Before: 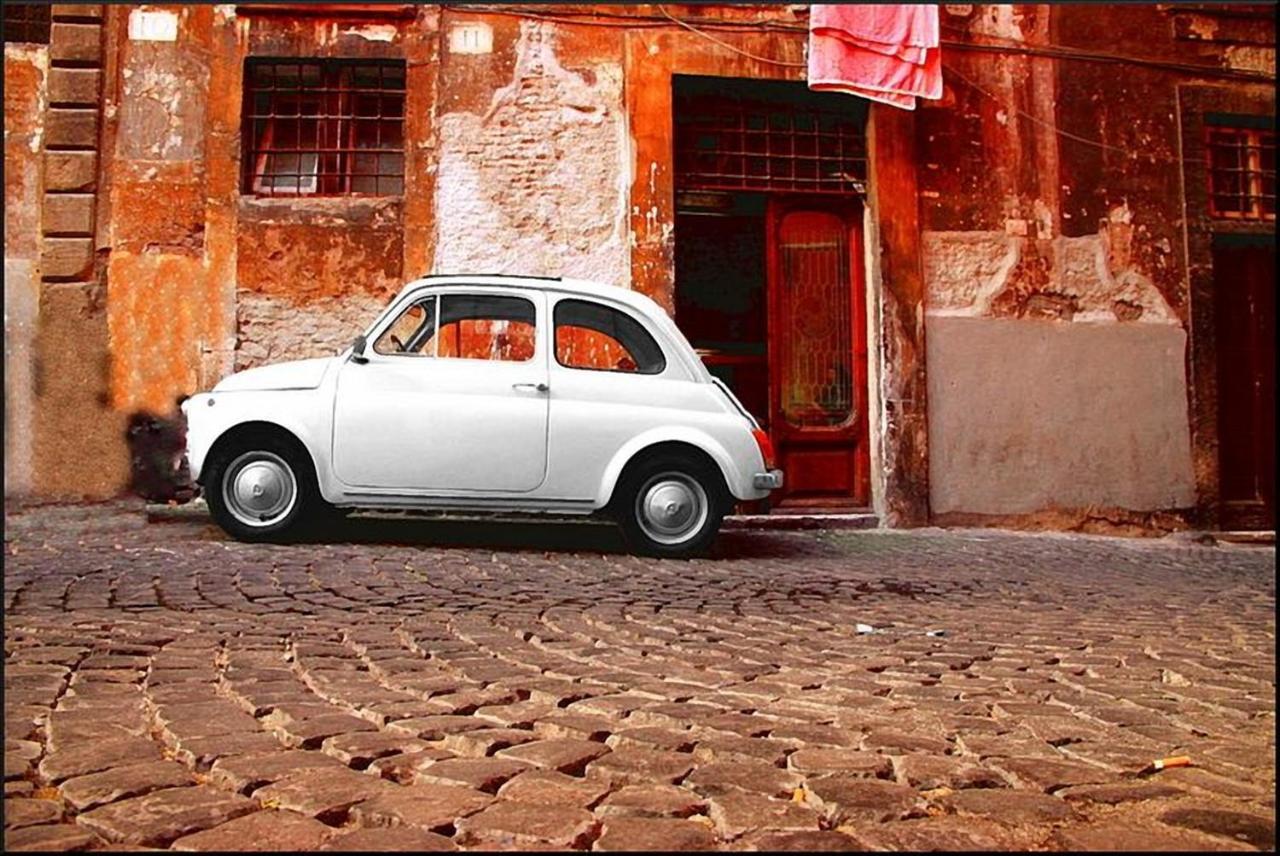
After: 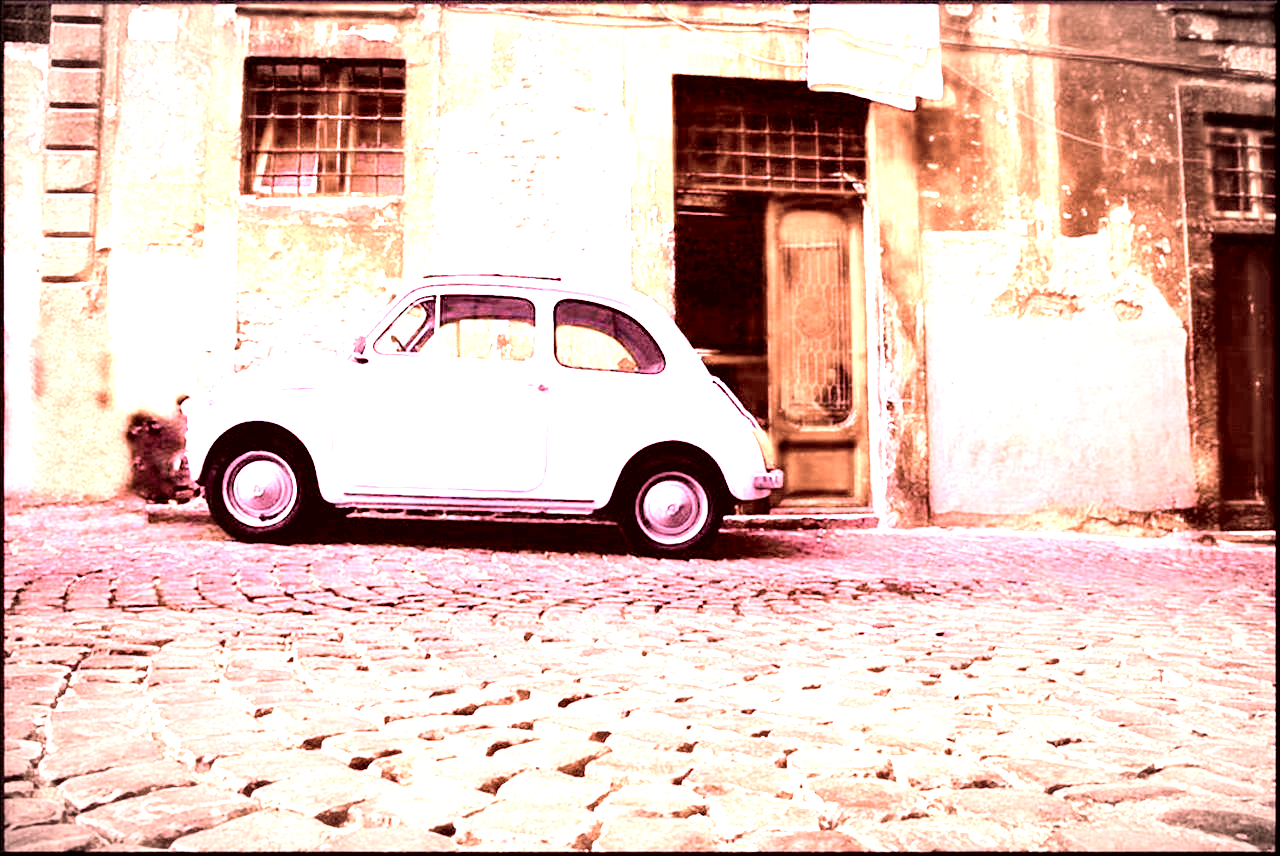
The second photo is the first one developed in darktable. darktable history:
tone curve: curves: ch0 [(0, 0) (0.004, 0.001) (0.133, 0.112) (0.325, 0.362) (0.832, 0.893) (1, 1)], color space Lab, linked channels, preserve colors none
levels: levels [0, 0.394, 0.787]
exposure: black level correction 0.012, compensate highlight preservation false
color correction: highlights a* -7.23, highlights b* -0.161, shadows a* 20.08, shadows b* 11.73
vignetting: fall-off start 87%, automatic ratio true
color zones: curves: ch1 [(0, 0.34) (0.143, 0.164) (0.286, 0.152) (0.429, 0.176) (0.571, 0.173) (0.714, 0.188) (0.857, 0.199) (1, 0.34)]
white balance: red 2.421, blue 1.533
